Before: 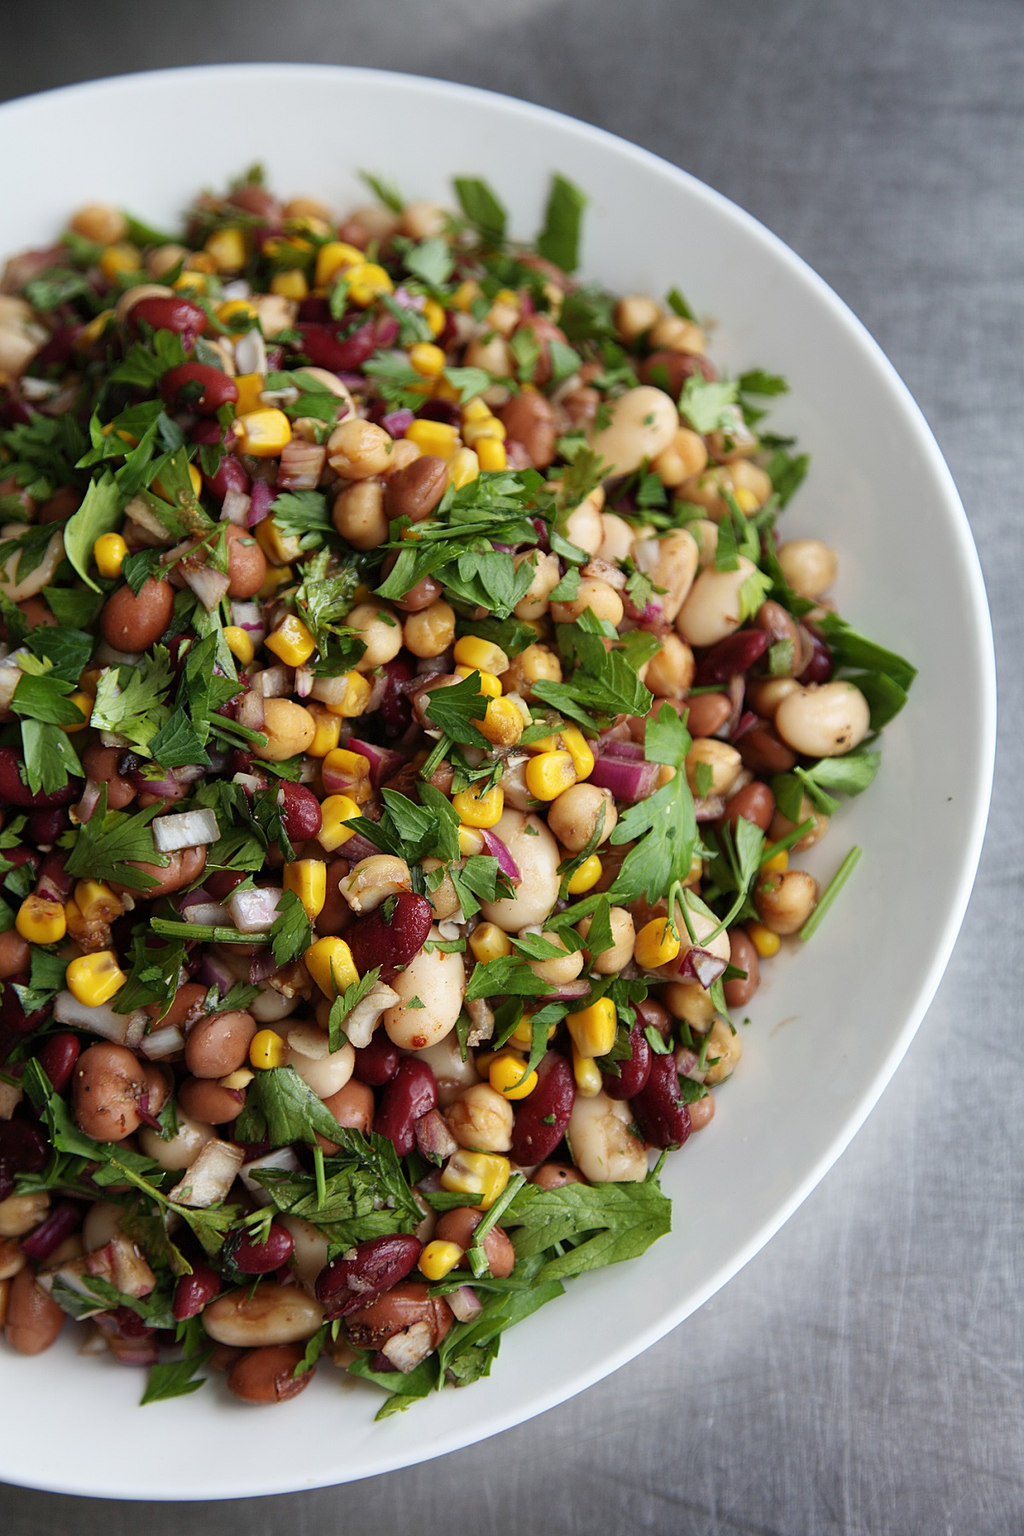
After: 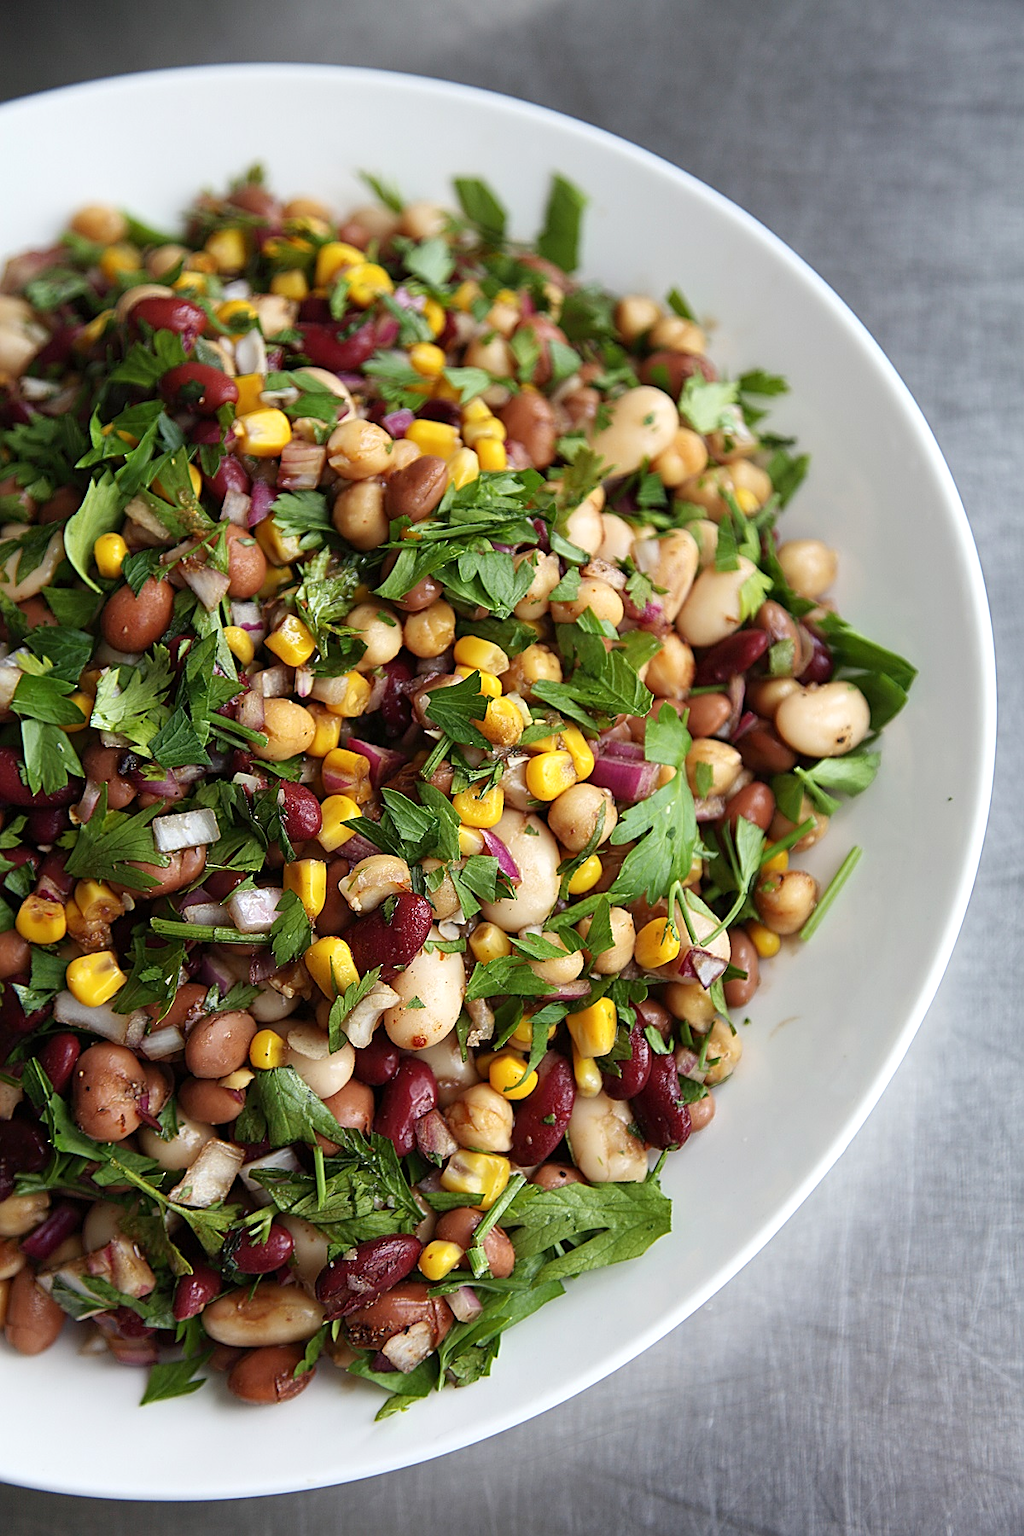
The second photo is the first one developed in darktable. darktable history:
sharpen: on, module defaults
exposure: exposure 0.201 EV, compensate exposure bias true, compensate highlight preservation false
